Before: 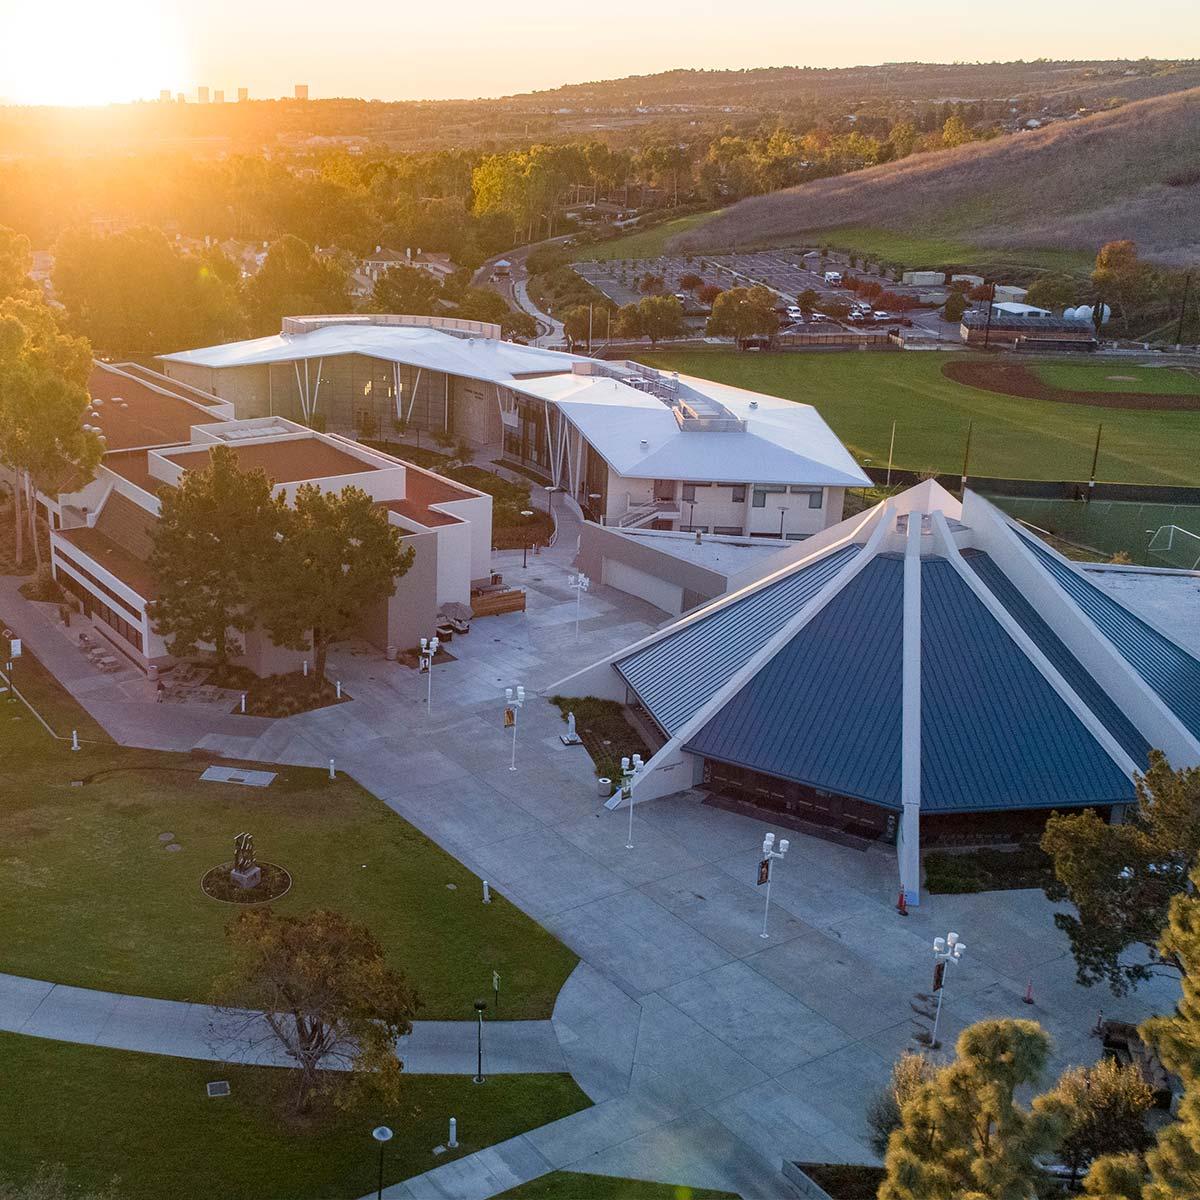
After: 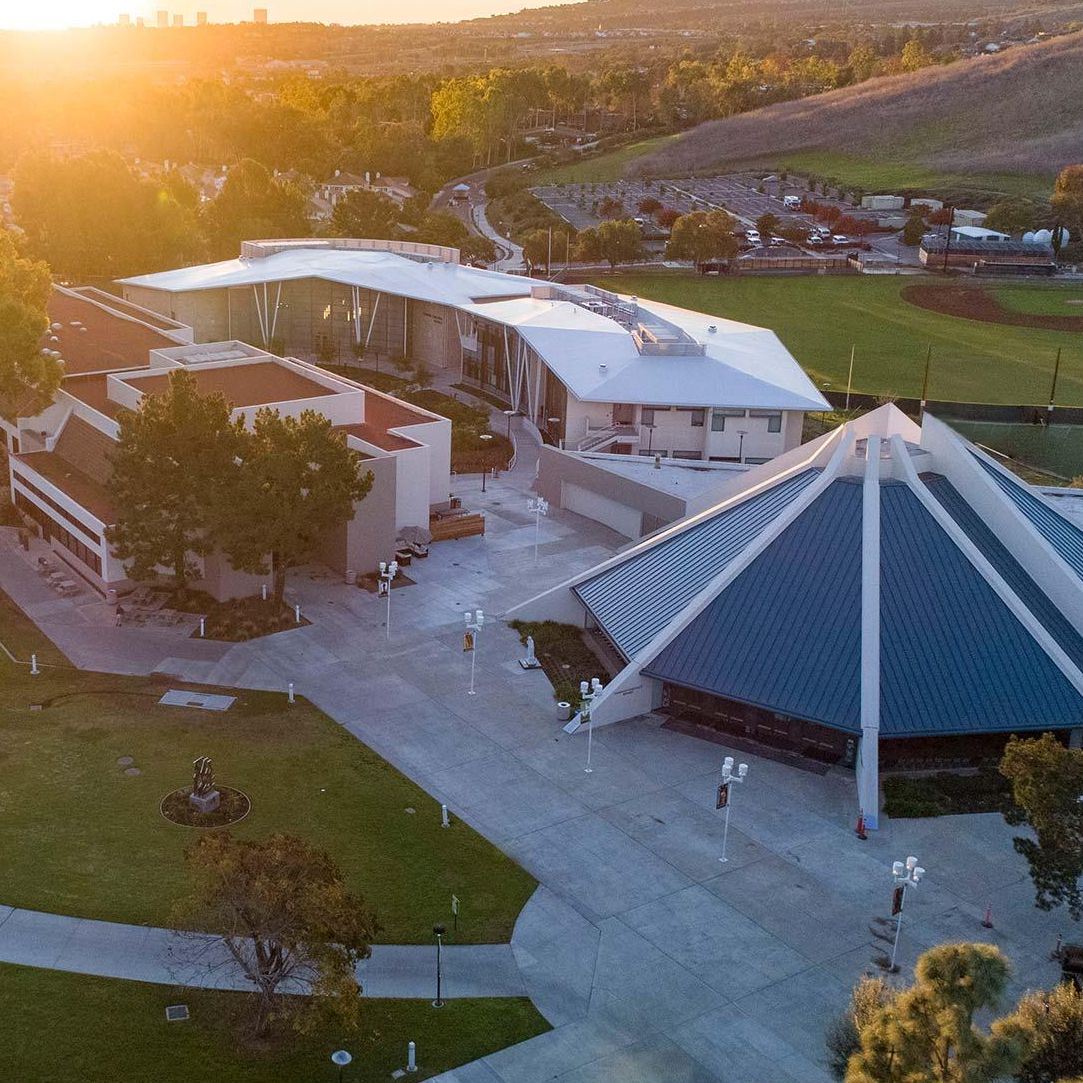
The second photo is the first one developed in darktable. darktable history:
crop: left 3.453%, top 6.387%, right 6.232%, bottom 3.344%
